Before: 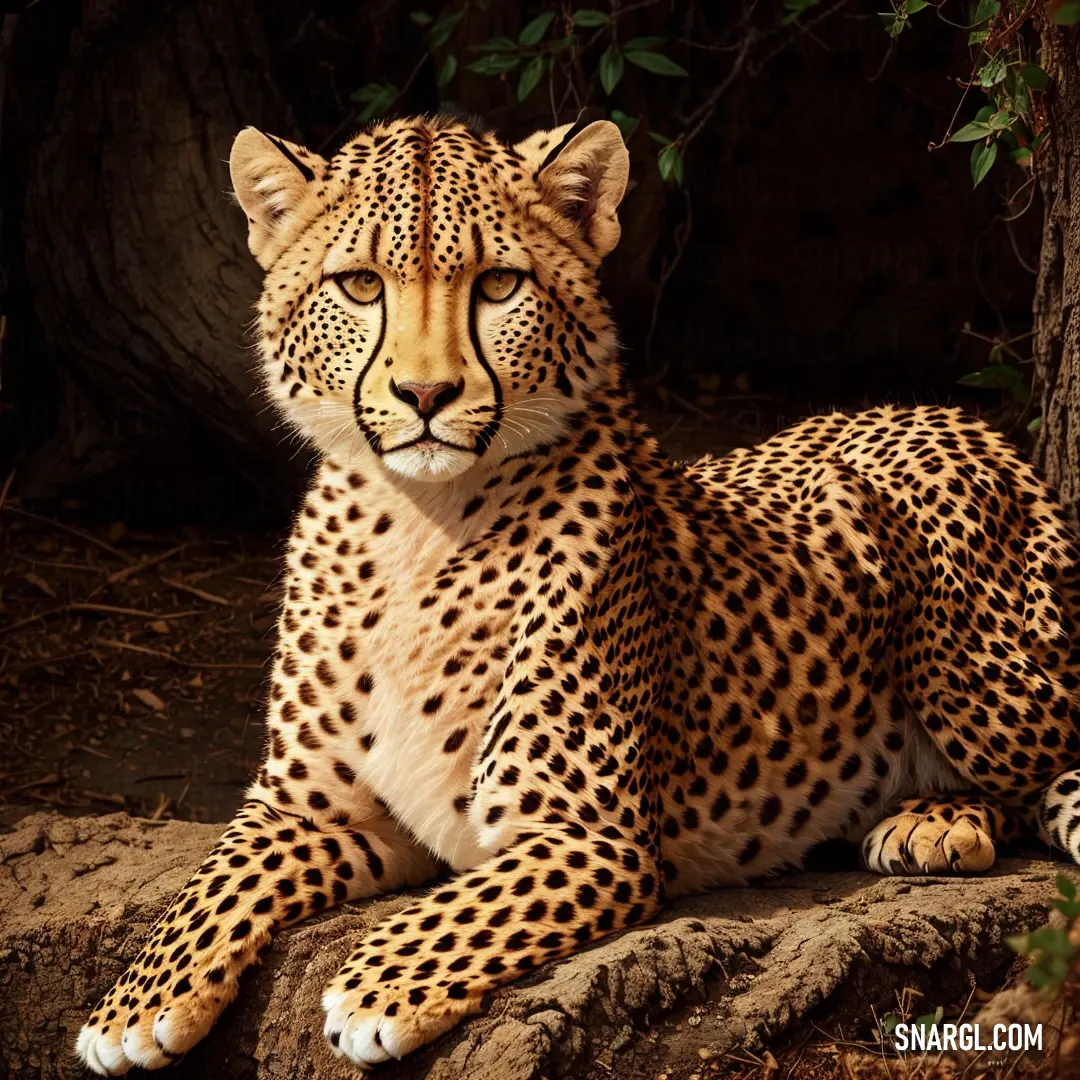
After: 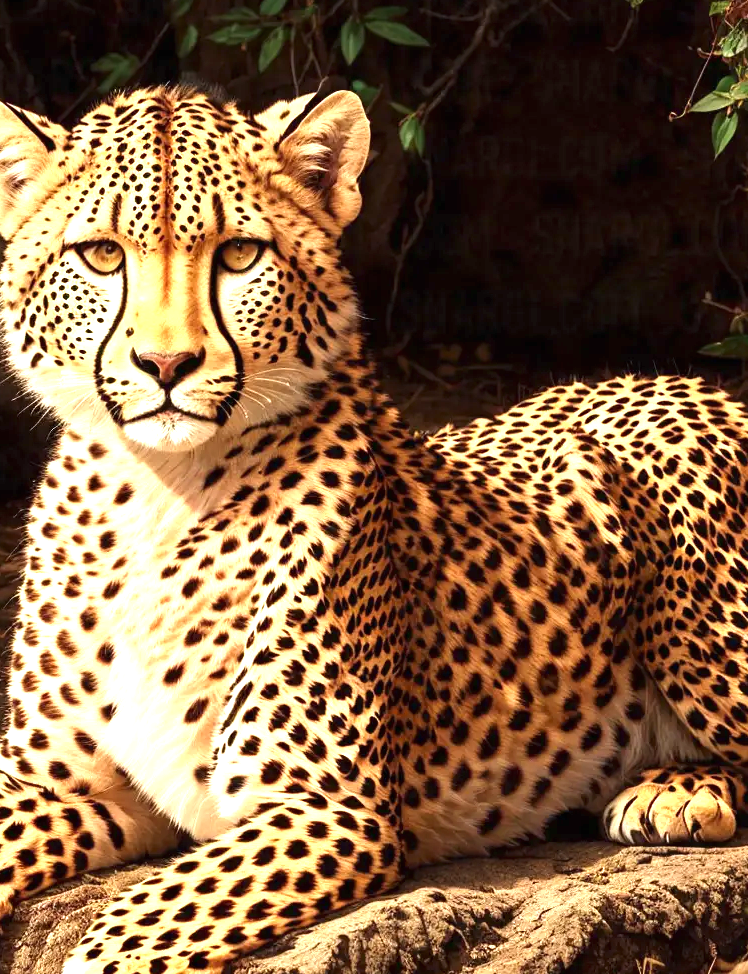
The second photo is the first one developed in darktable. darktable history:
crop and rotate: left 24.044%, top 2.842%, right 6.683%, bottom 6.895%
tone equalizer: edges refinement/feathering 500, mask exposure compensation -1.57 EV, preserve details no
exposure: black level correction 0, exposure 1.293 EV, compensate highlight preservation false
